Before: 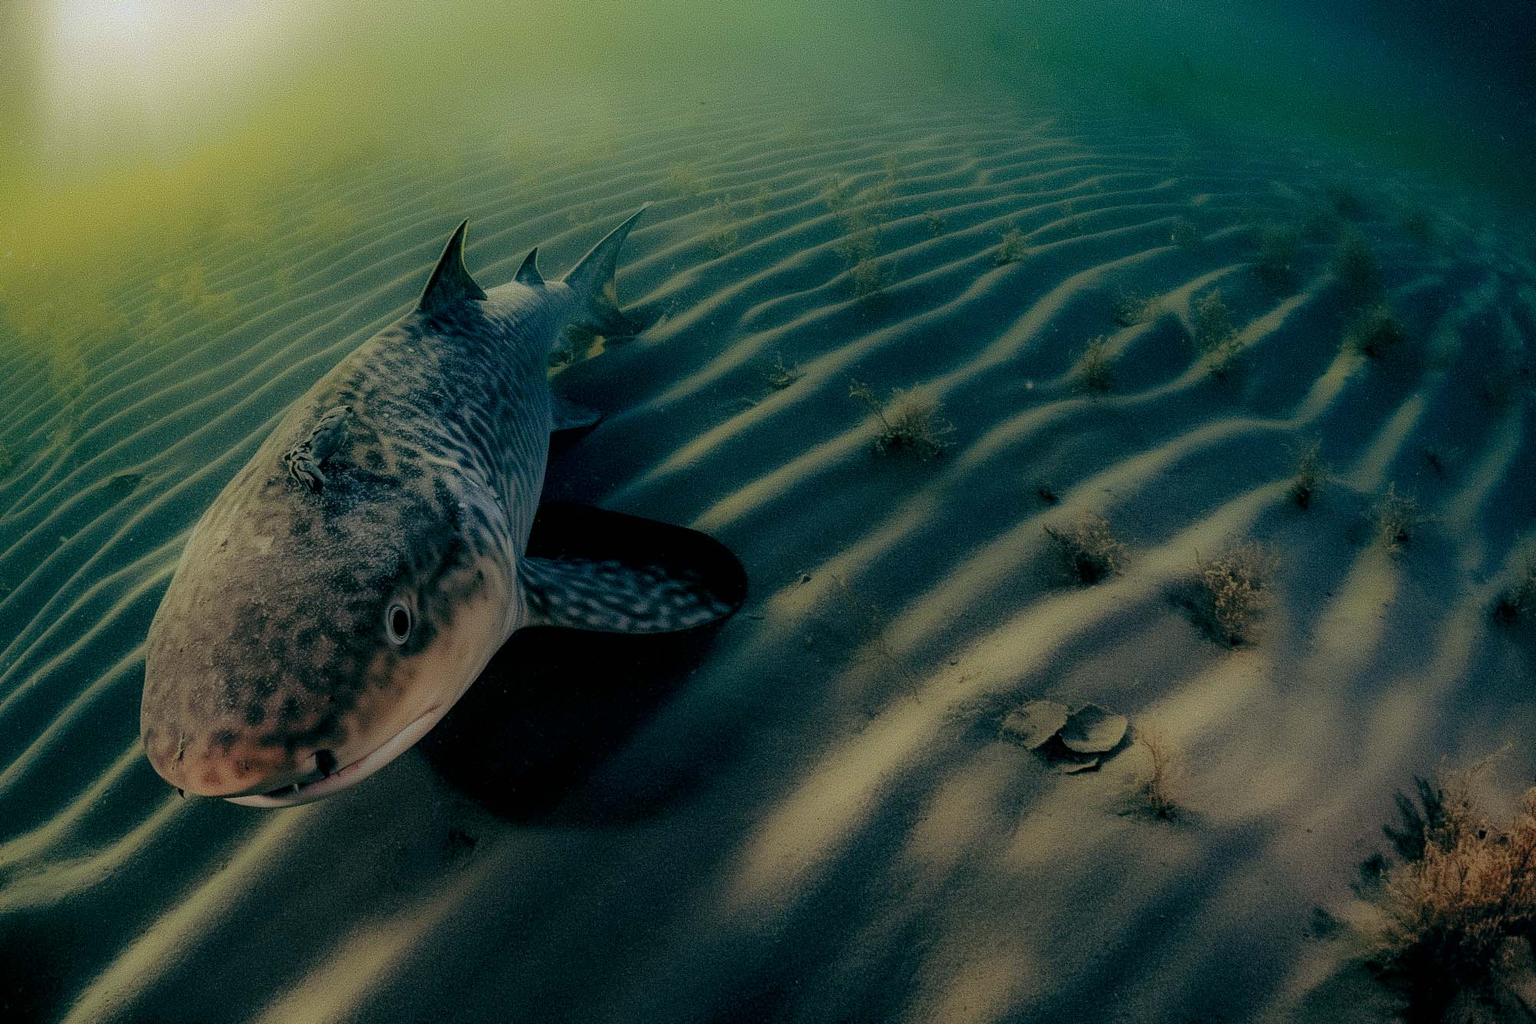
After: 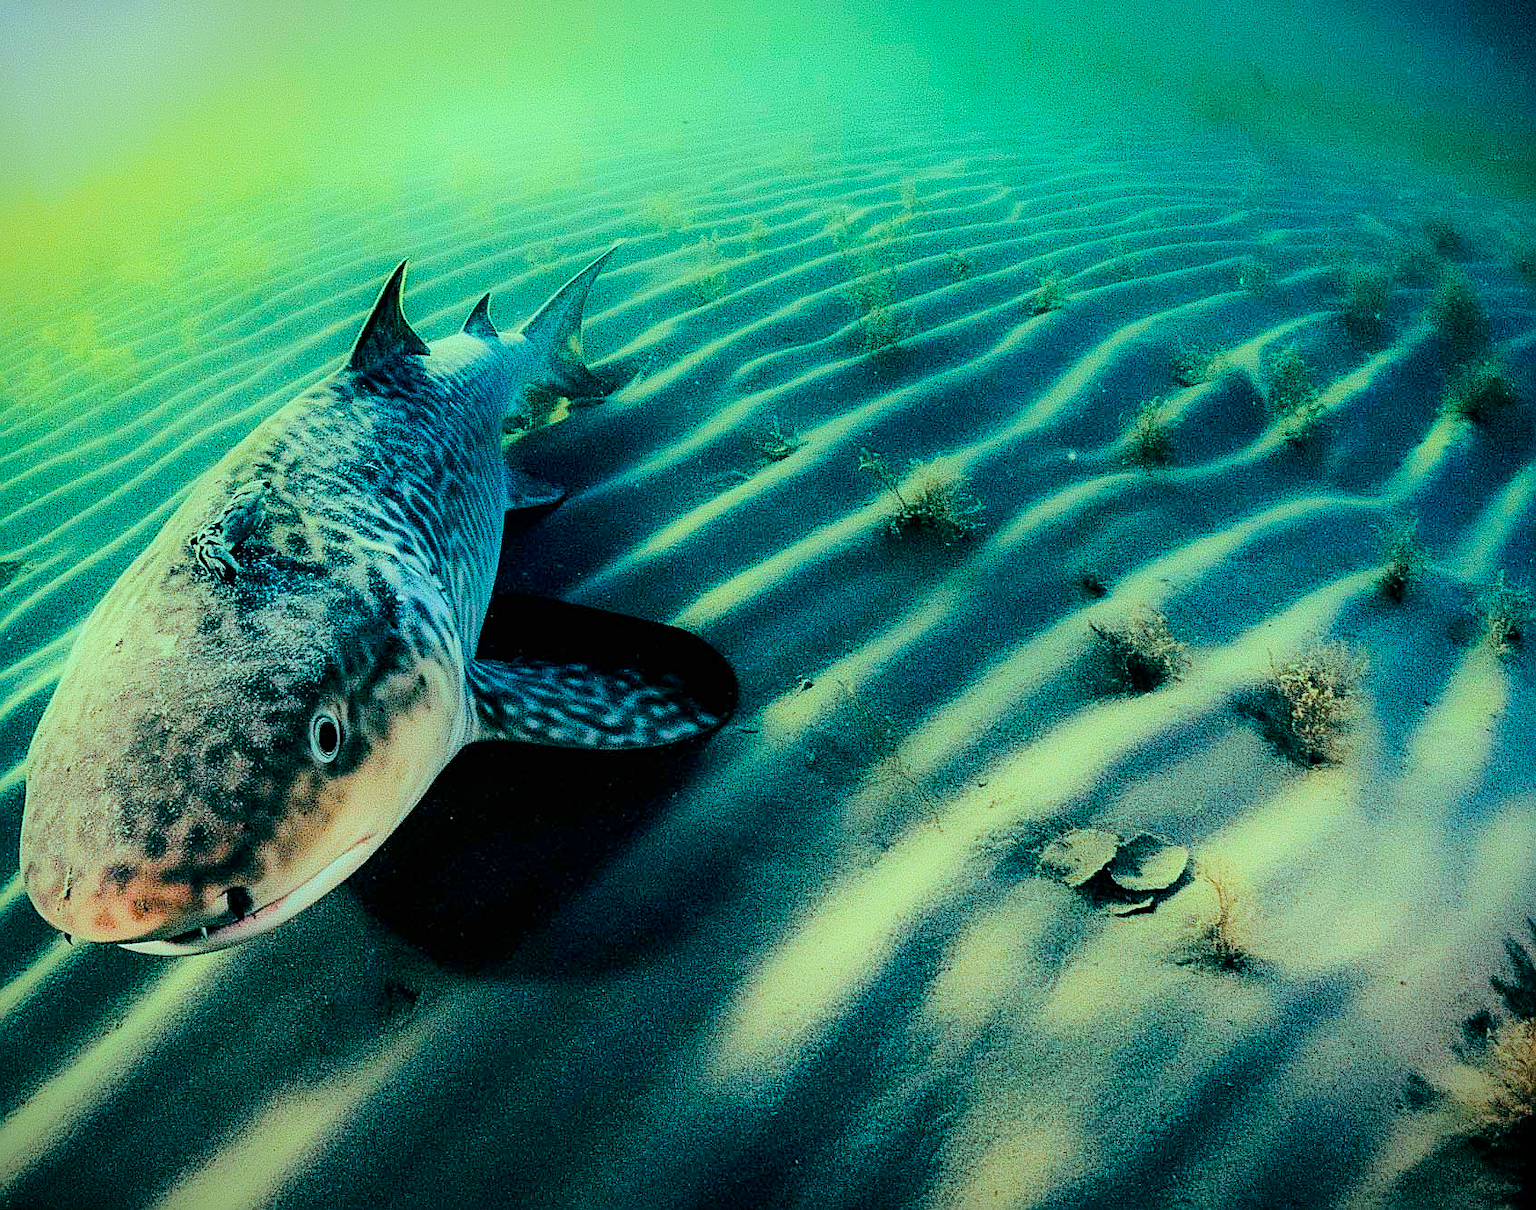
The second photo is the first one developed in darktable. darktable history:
vignetting: fall-off start 99.73%, brightness -0.585, saturation -0.116, width/height ratio 1.31
color balance rgb: highlights gain › chroma 5.345%, highlights gain › hue 196.69°, perceptual saturation grading › global saturation 34.789%, perceptual saturation grading › highlights -29.907%, perceptual saturation grading › shadows 35.225%, perceptual brilliance grading › mid-tones 10.083%, perceptual brilliance grading › shadows 14.6%, global vibrance 20%
tone equalizer: -7 EV 0.146 EV, -6 EV 0.632 EV, -5 EV 1.16 EV, -4 EV 1.3 EV, -3 EV 1.13 EV, -2 EV 0.6 EV, -1 EV 0.159 EV, edges refinement/feathering 500, mask exposure compensation -1.57 EV, preserve details no
crop: left 8.084%, right 7.37%
exposure: exposure 0.491 EV, compensate highlight preservation false
sharpen: on, module defaults
